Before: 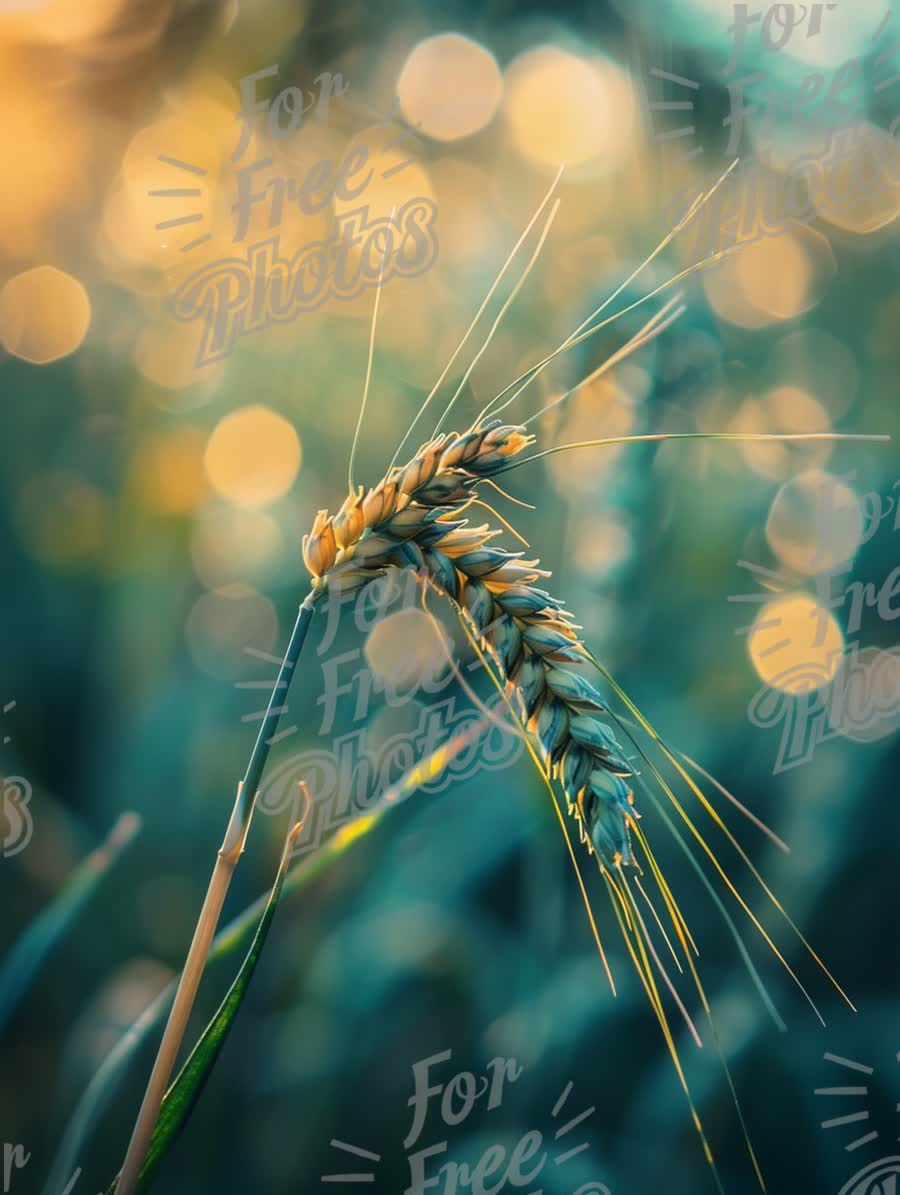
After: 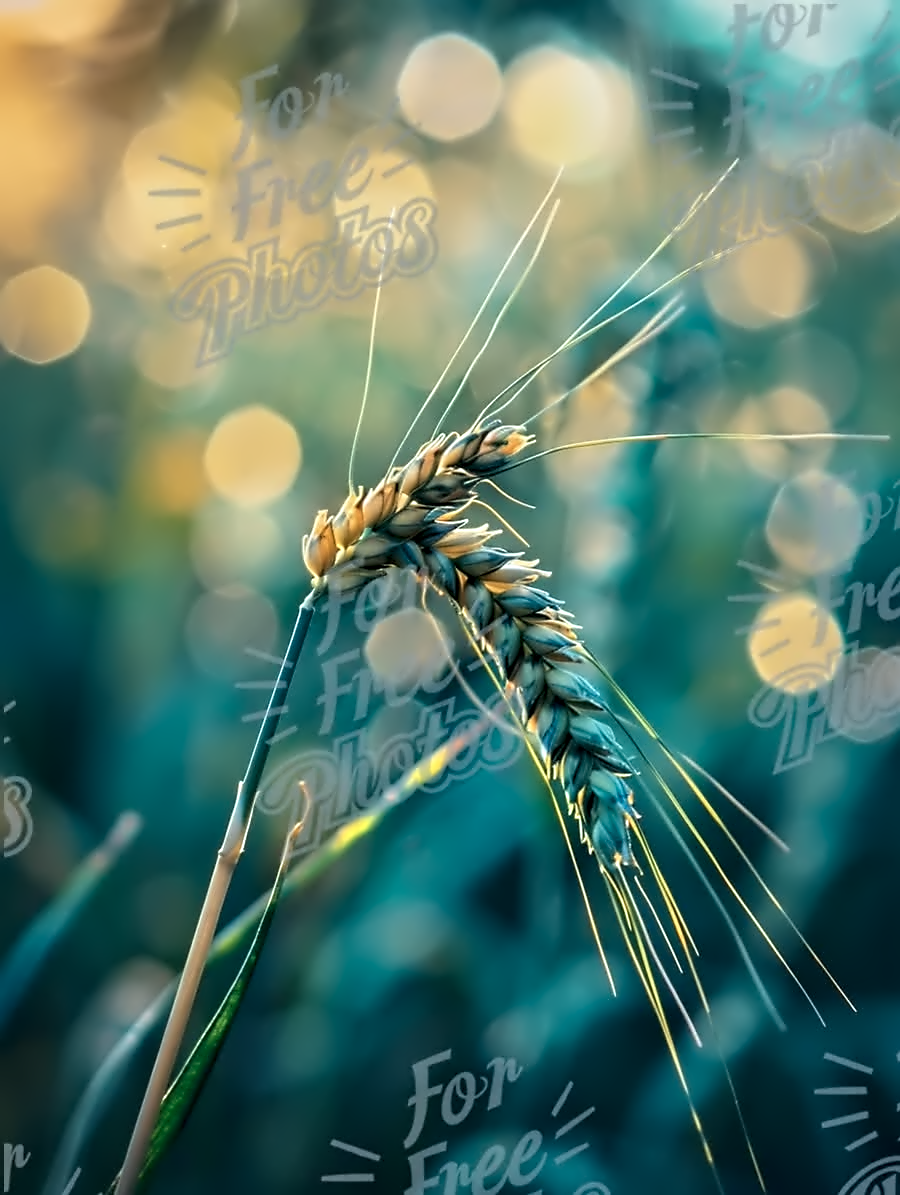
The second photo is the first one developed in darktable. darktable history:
contrast equalizer: y [[0.5, 0.542, 0.583, 0.625, 0.667, 0.708], [0.5 ×6], [0.5 ×6], [0, 0.033, 0.067, 0.1, 0.133, 0.167], [0, 0.05, 0.1, 0.15, 0.2, 0.25]]
color calibration: gray › normalize channels true, illuminant F (fluorescent), F source F9 (Cool White Deluxe 4150 K) – high CRI, x 0.375, y 0.373, temperature 4154.59 K, gamut compression 0.017
